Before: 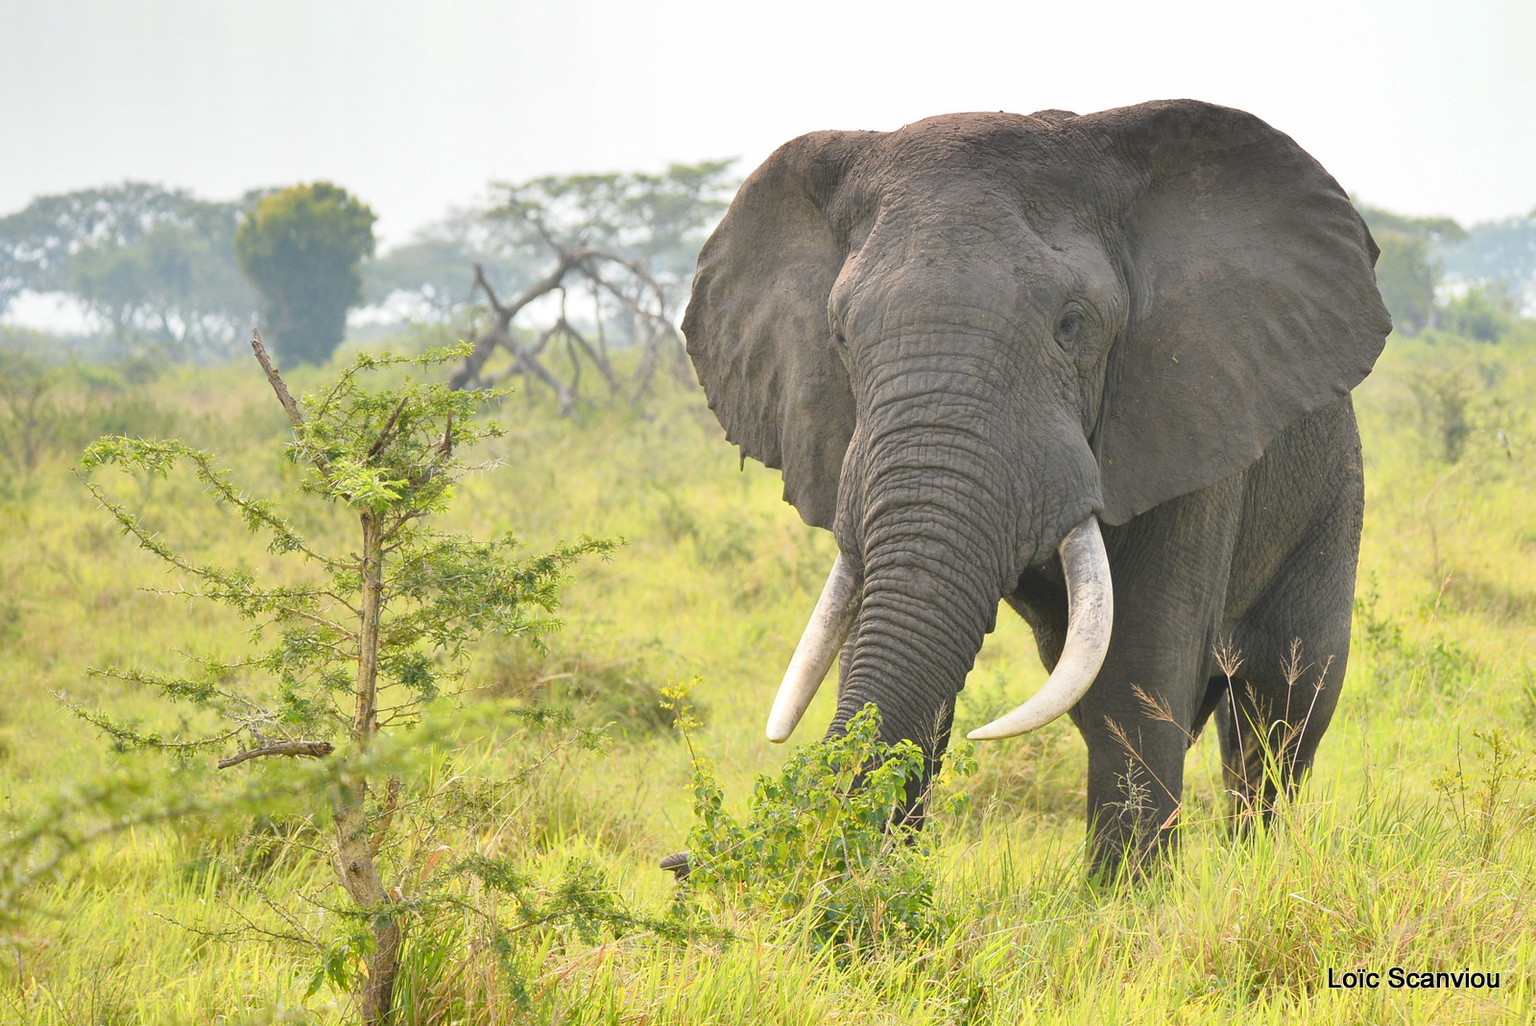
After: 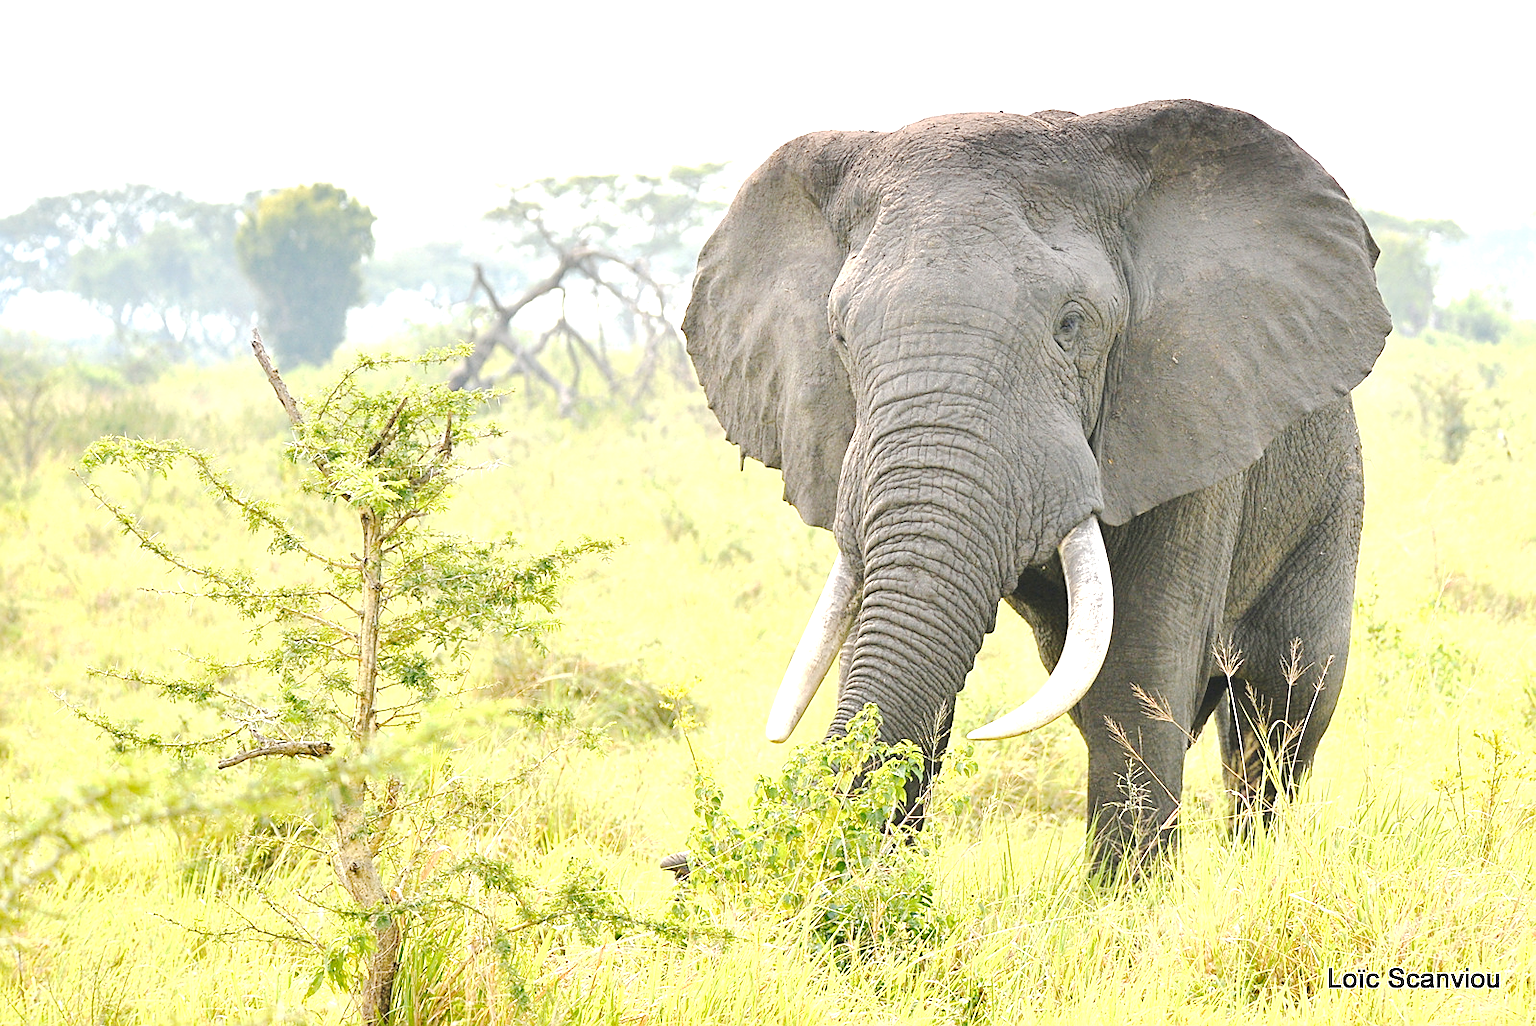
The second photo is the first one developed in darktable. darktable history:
tone curve: curves: ch0 [(0, 0) (0.058, 0.022) (0.265, 0.208) (0.41, 0.417) (0.485, 0.524) (0.638, 0.673) (0.845, 0.828) (0.994, 0.964)]; ch1 [(0, 0) (0.136, 0.146) (0.317, 0.34) (0.382, 0.408) (0.469, 0.482) (0.498, 0.497) (0.557, 0.573) (0.644, 0.643) (0.725, 0.765) (1, 1)]; ch2 [(0, 0) (0.352, 0.403) (0.45, 0.469) (0.502, 0.504) (0.54, 0.524) (0.592, 0.566) (0.638, 0.599) (1, 1)], preserve colors none
sharpen: on, module defaults
shadows and highlights: radius 111.82, shadows 51.32, white point adjustment 9.04, highlights -5.79, soften with gaussian
exposure: black level correction 0, exposure 0.691 EV, compensate highlight preservation false
